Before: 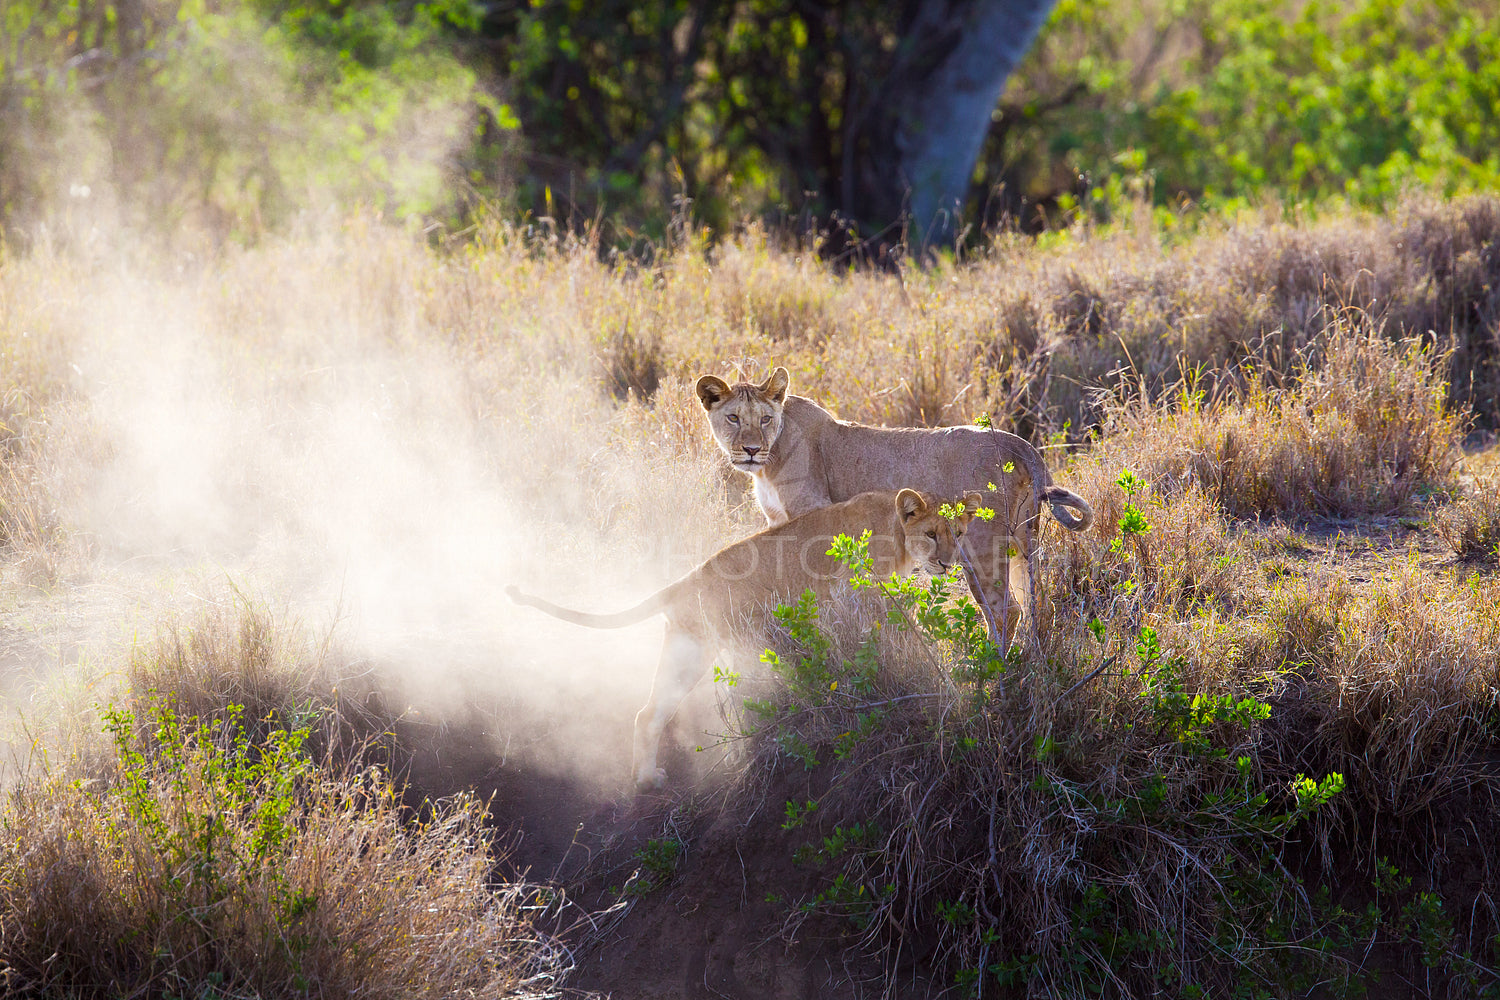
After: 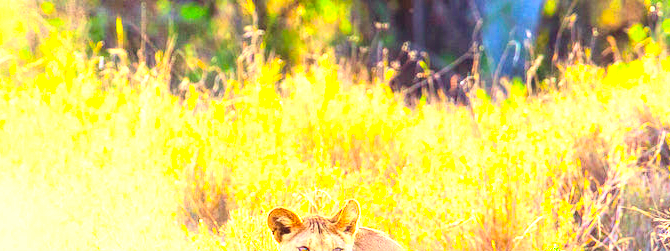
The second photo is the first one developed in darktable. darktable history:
contrast brightness saturation: contrast 0.2, brightness 0.2, saturation 0.8
crop: left 28.64%, top 16.832%, right 26.637%, bottom 58.055%
local contrast: on, module defaults
white balance: red 1.029, blue 0.92
color balance: contrast -0.5%
color correction: highlights a* -4.28, highlights b* 6.53
exposure: black level correction 0, exposure 1.625 EV, compensate exposure bias true, compensate highlight preservation false
